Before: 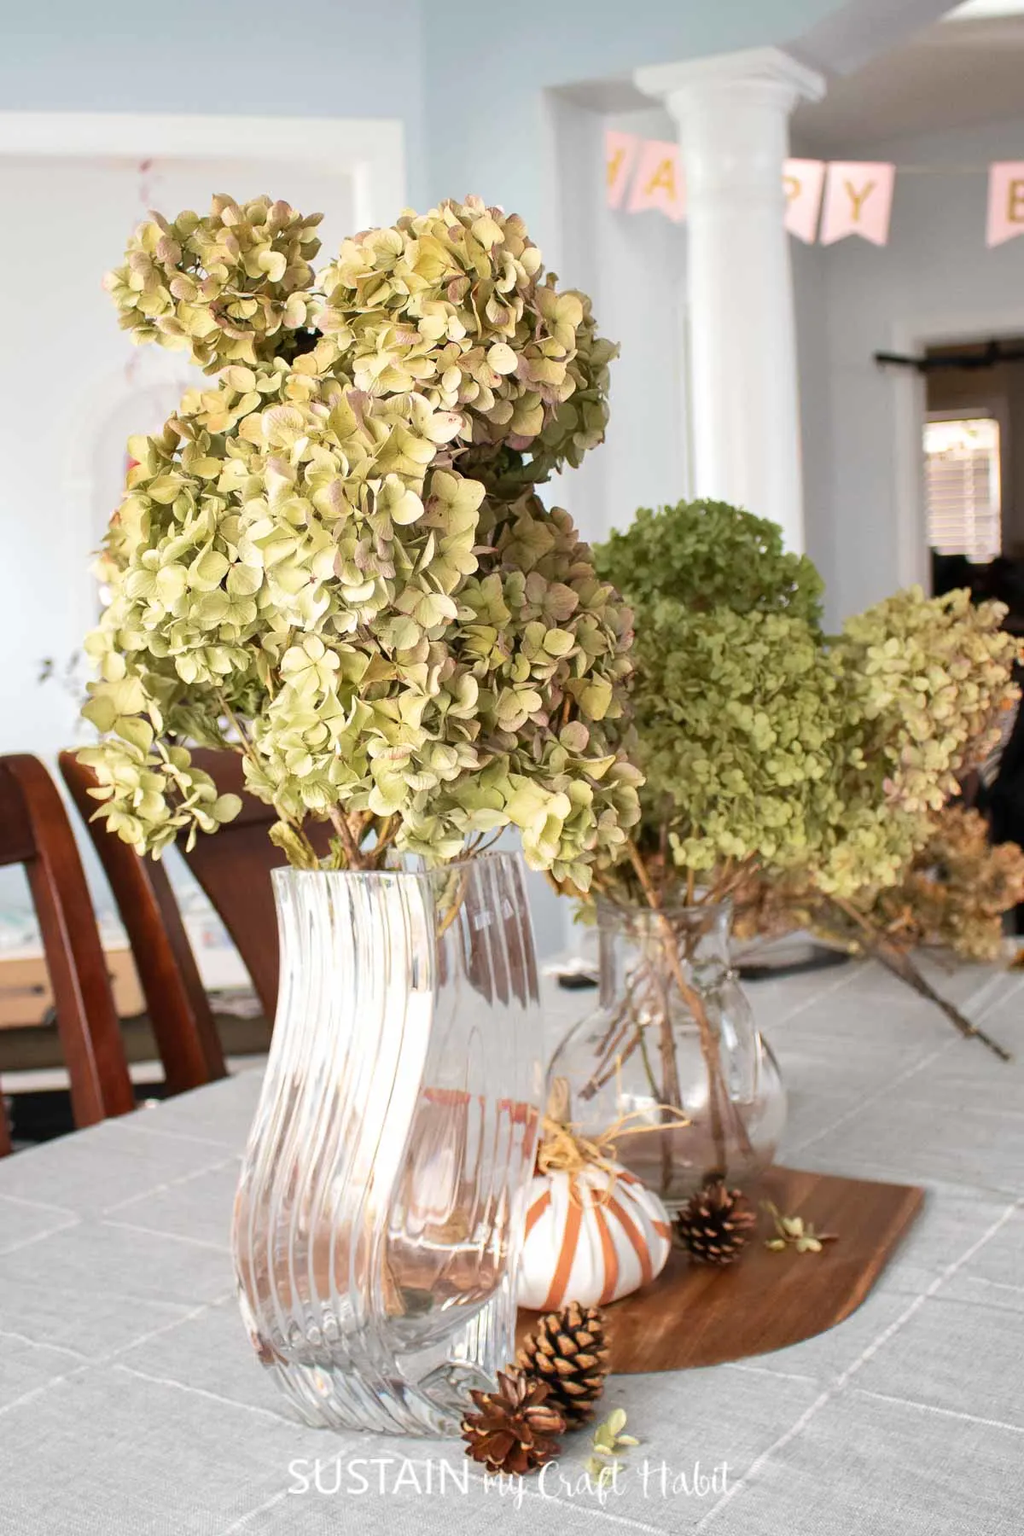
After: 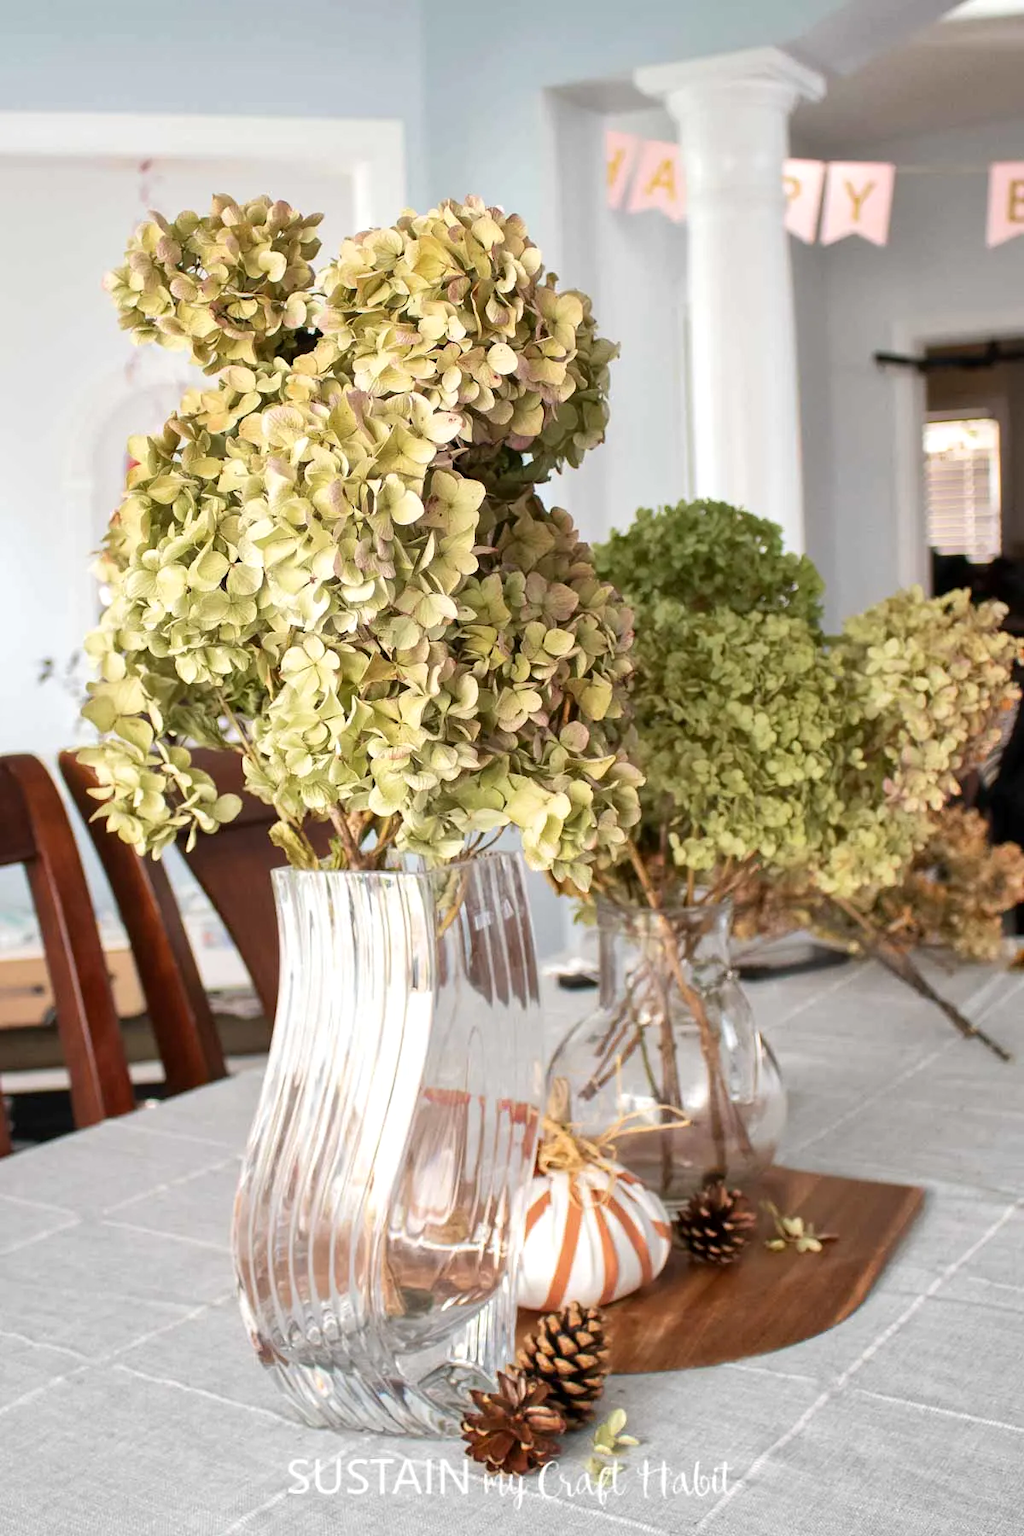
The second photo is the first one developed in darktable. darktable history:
local contrast: mode bilateral grid, contrast 20, coarseness 50, detail 120%, midtone range 0.2
